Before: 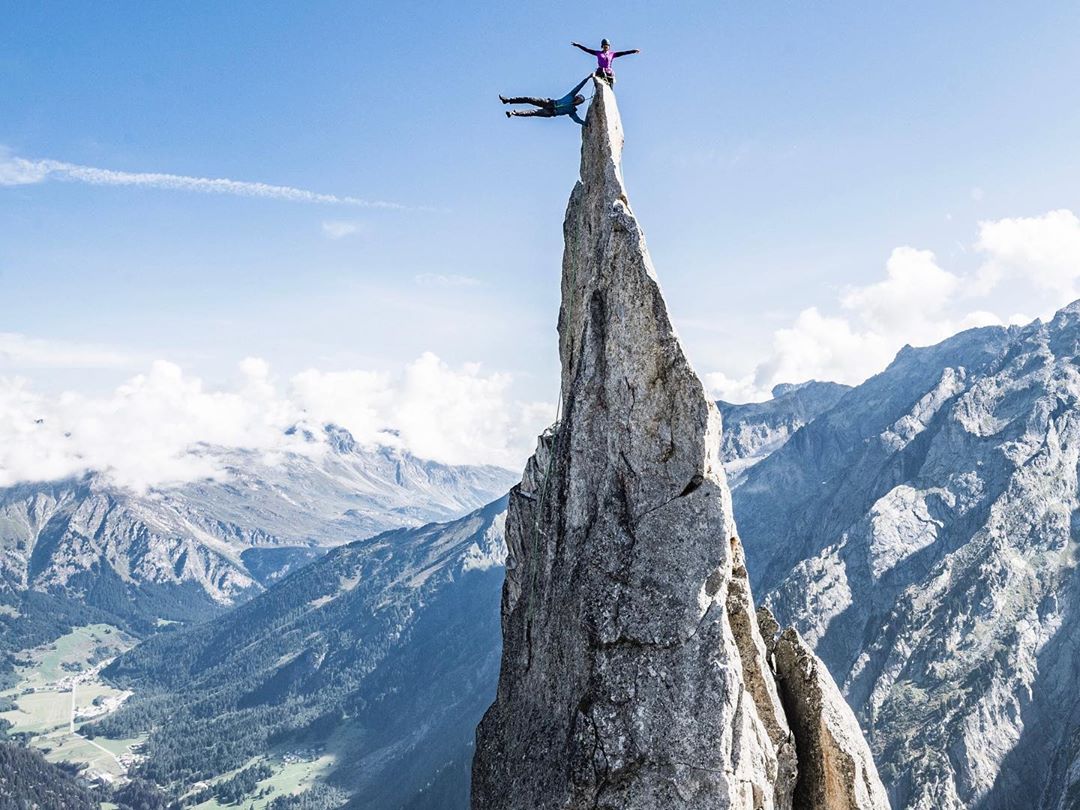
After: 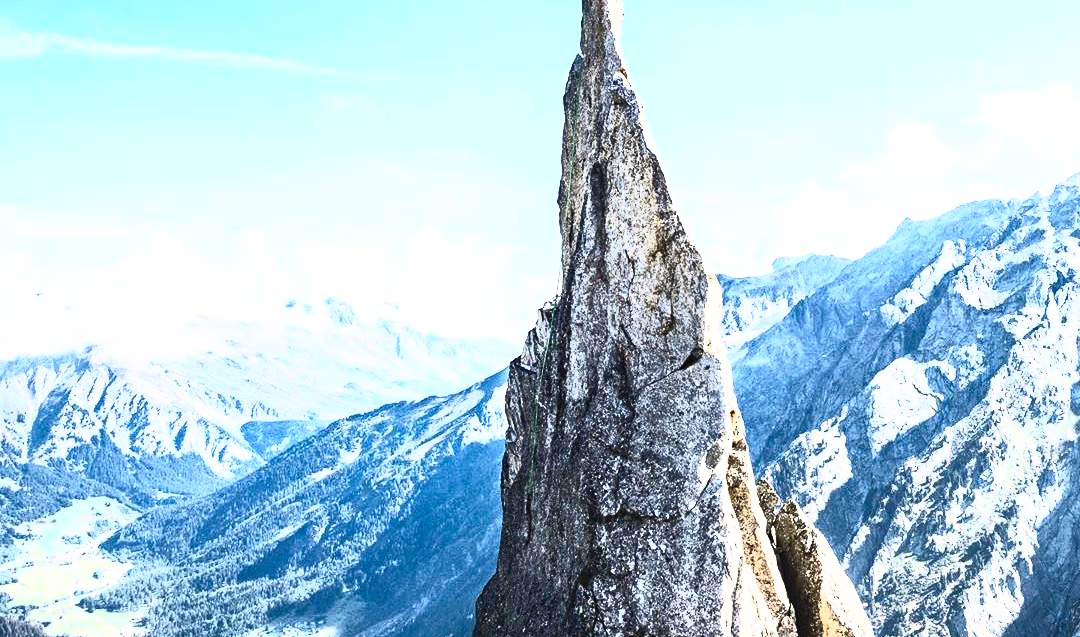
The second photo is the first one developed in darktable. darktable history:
contrast brightness saturation: contrast 0.83, brightness 0.59, saturation 0.59
crop and rotate: top 15.774%, bottom 5.506%
